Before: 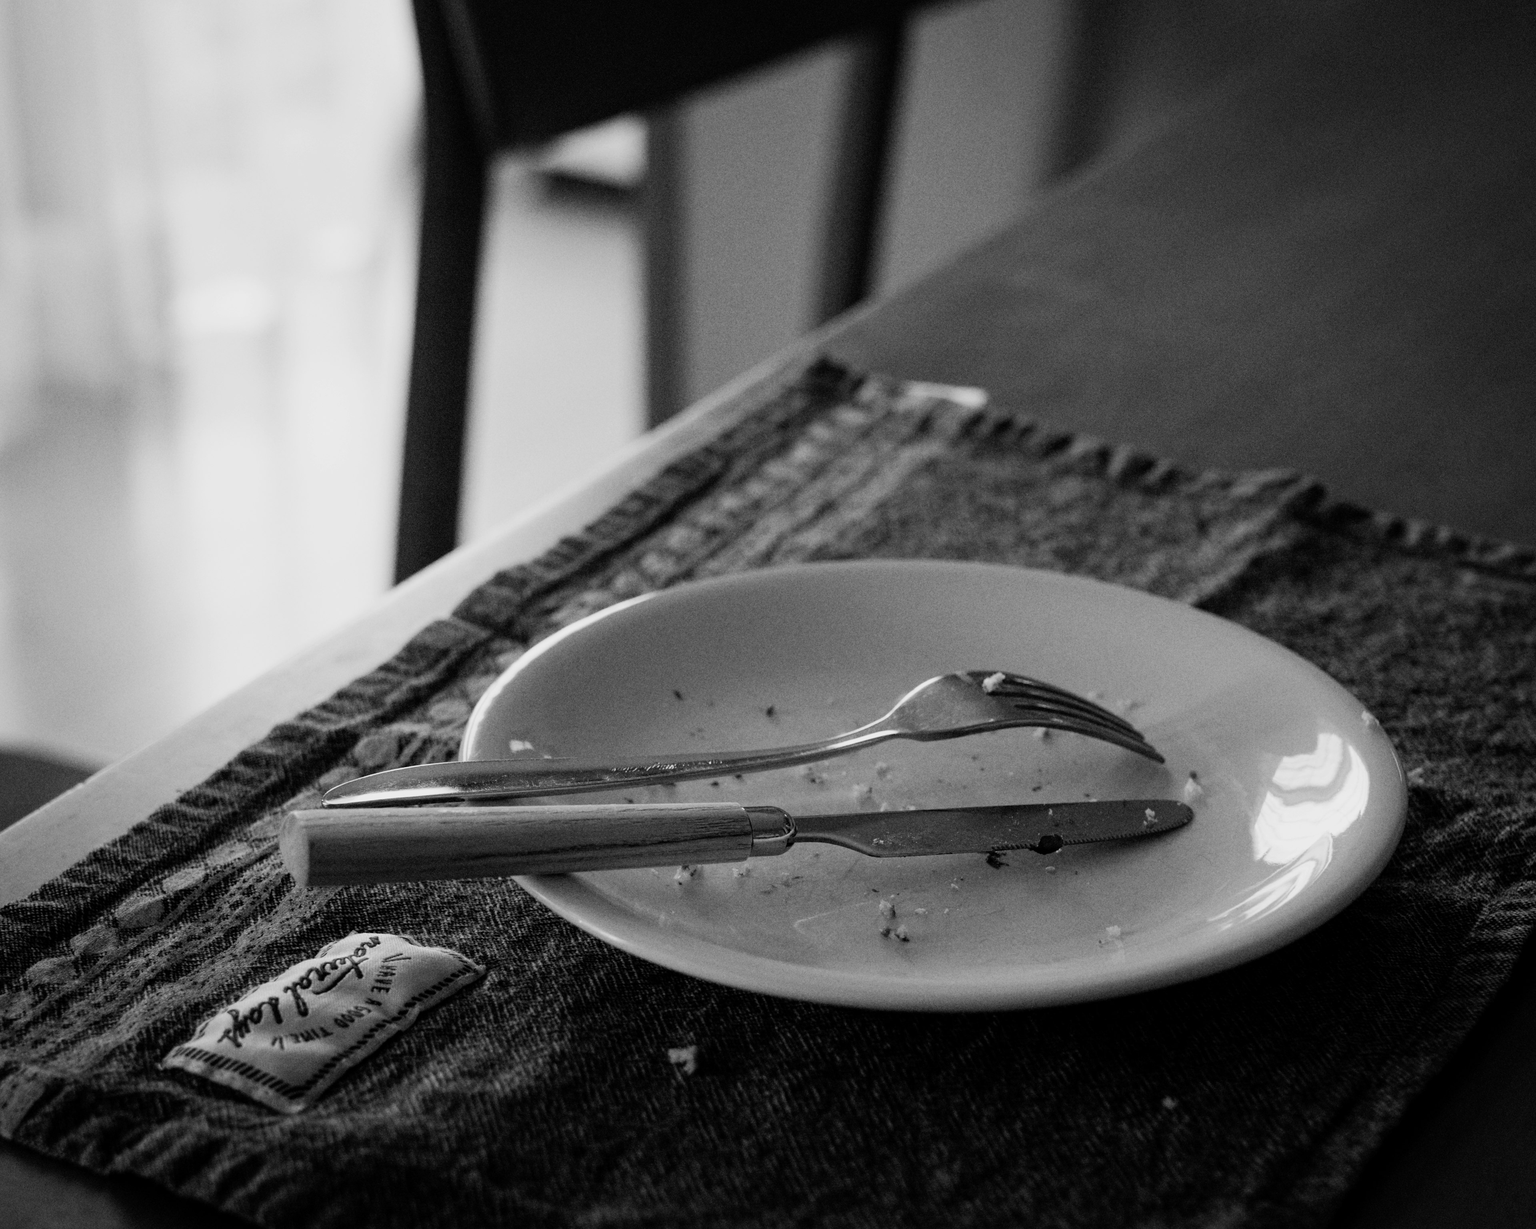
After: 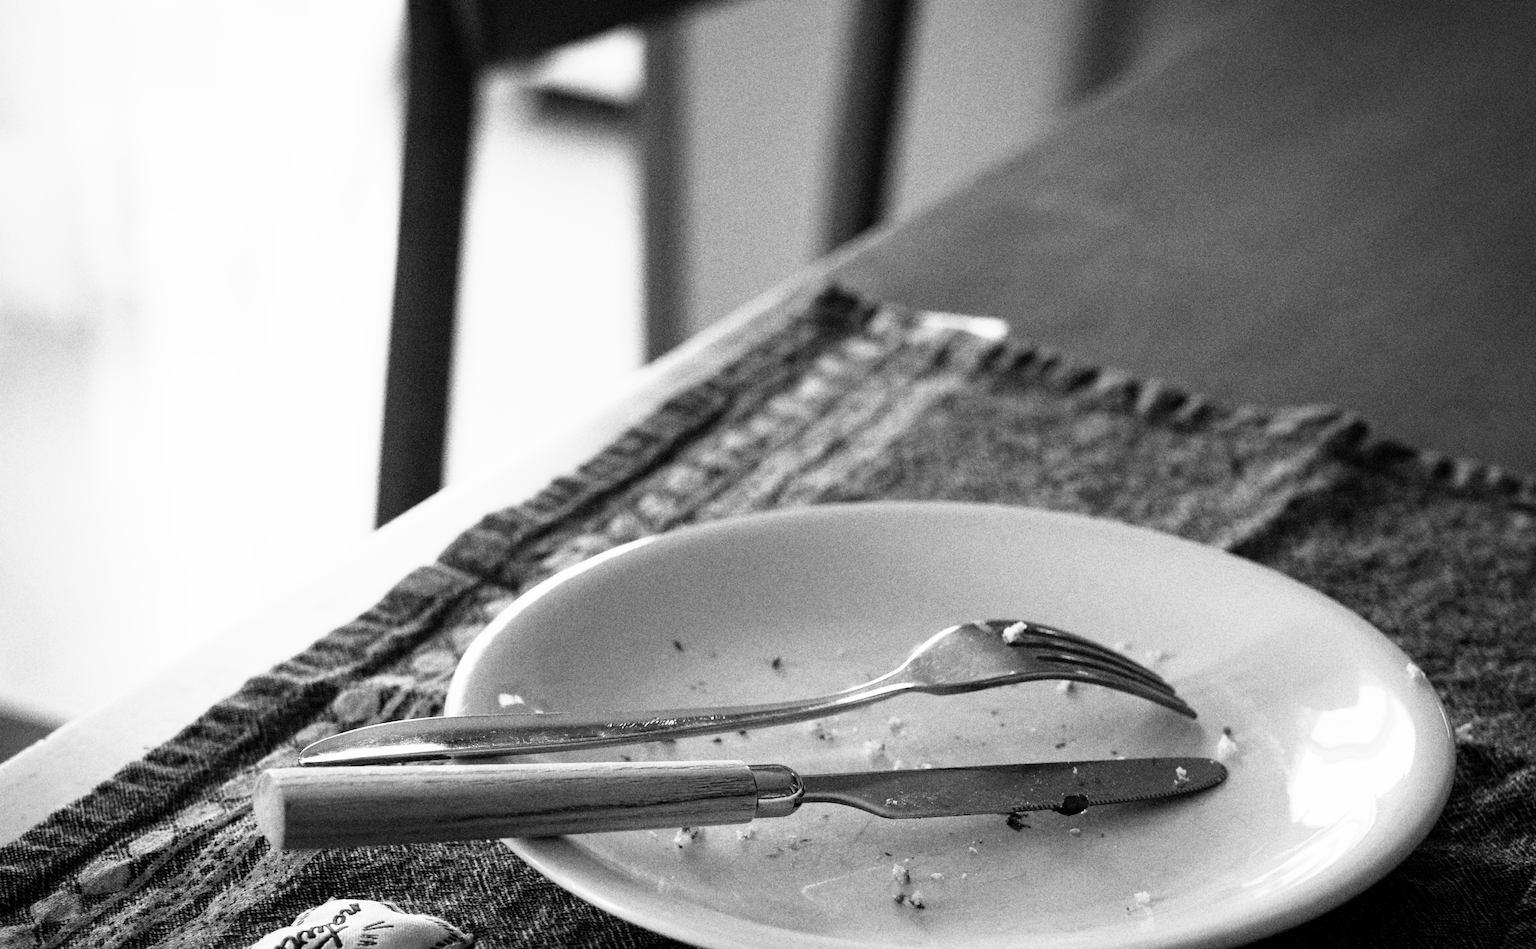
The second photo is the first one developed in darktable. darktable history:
base curve: curves: ch0 [(0, 0) (0.495, 0.917) (1, 1)], preserve colors none
crop: left 2.737%, top 7.287%, right 3.421%, bottom 20.179%
